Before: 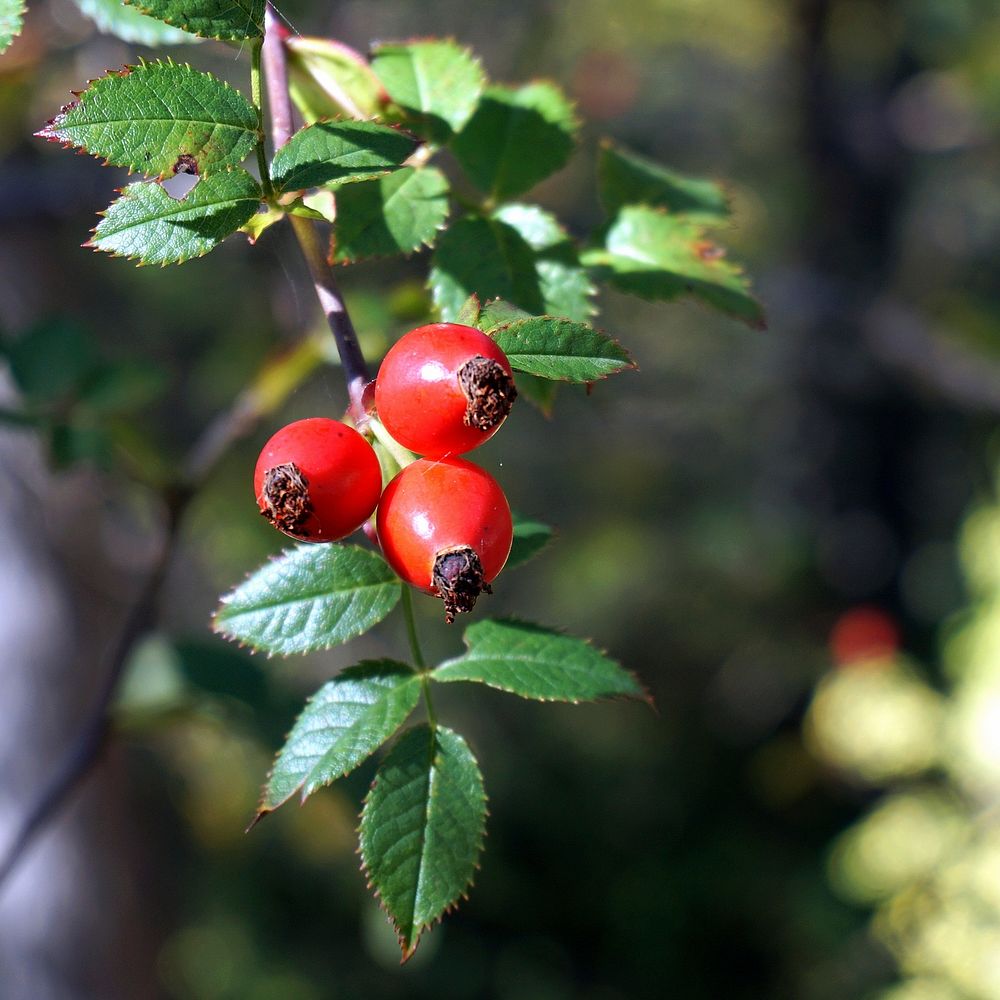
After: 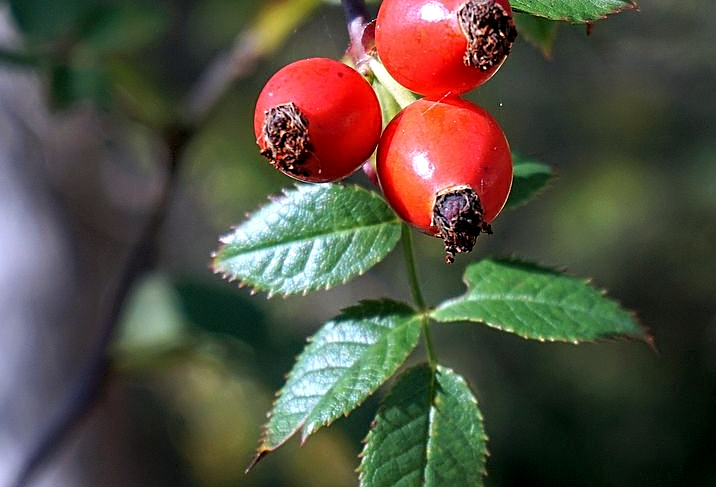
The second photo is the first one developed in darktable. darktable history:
crop: top 36.084%, right 28.301%, bottom 15.142%
local contrast: on, module defaults
sharpen: on, module defaults
